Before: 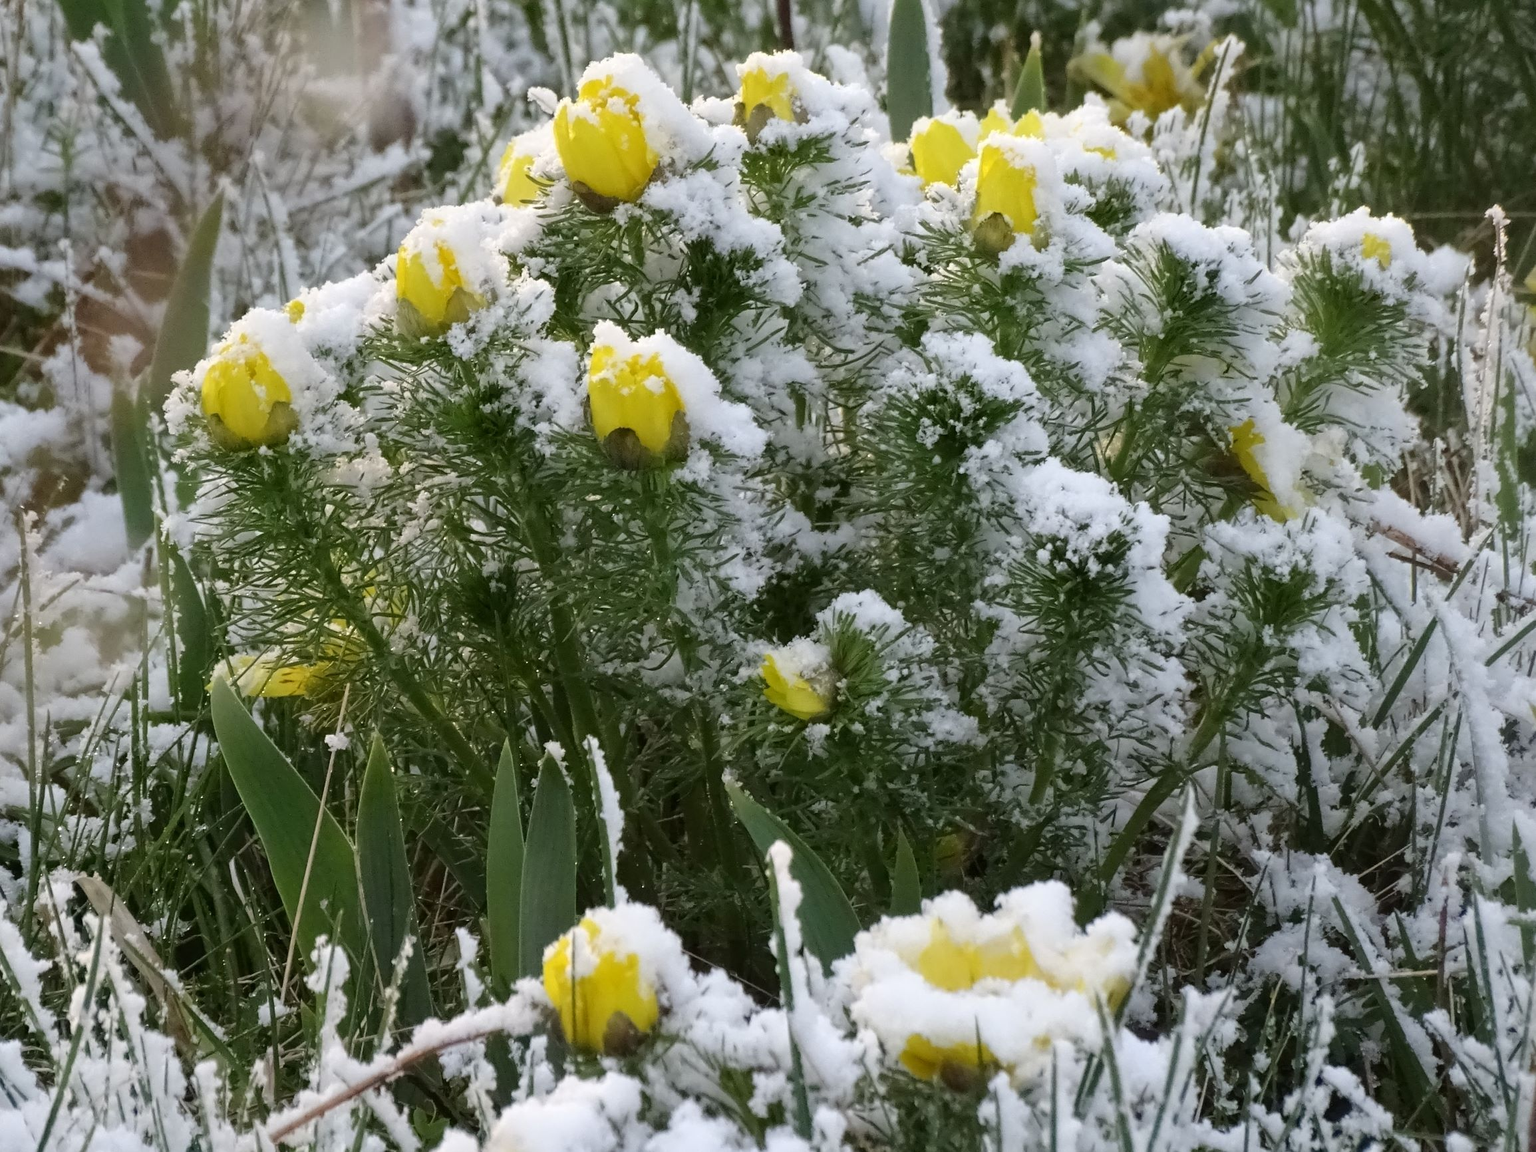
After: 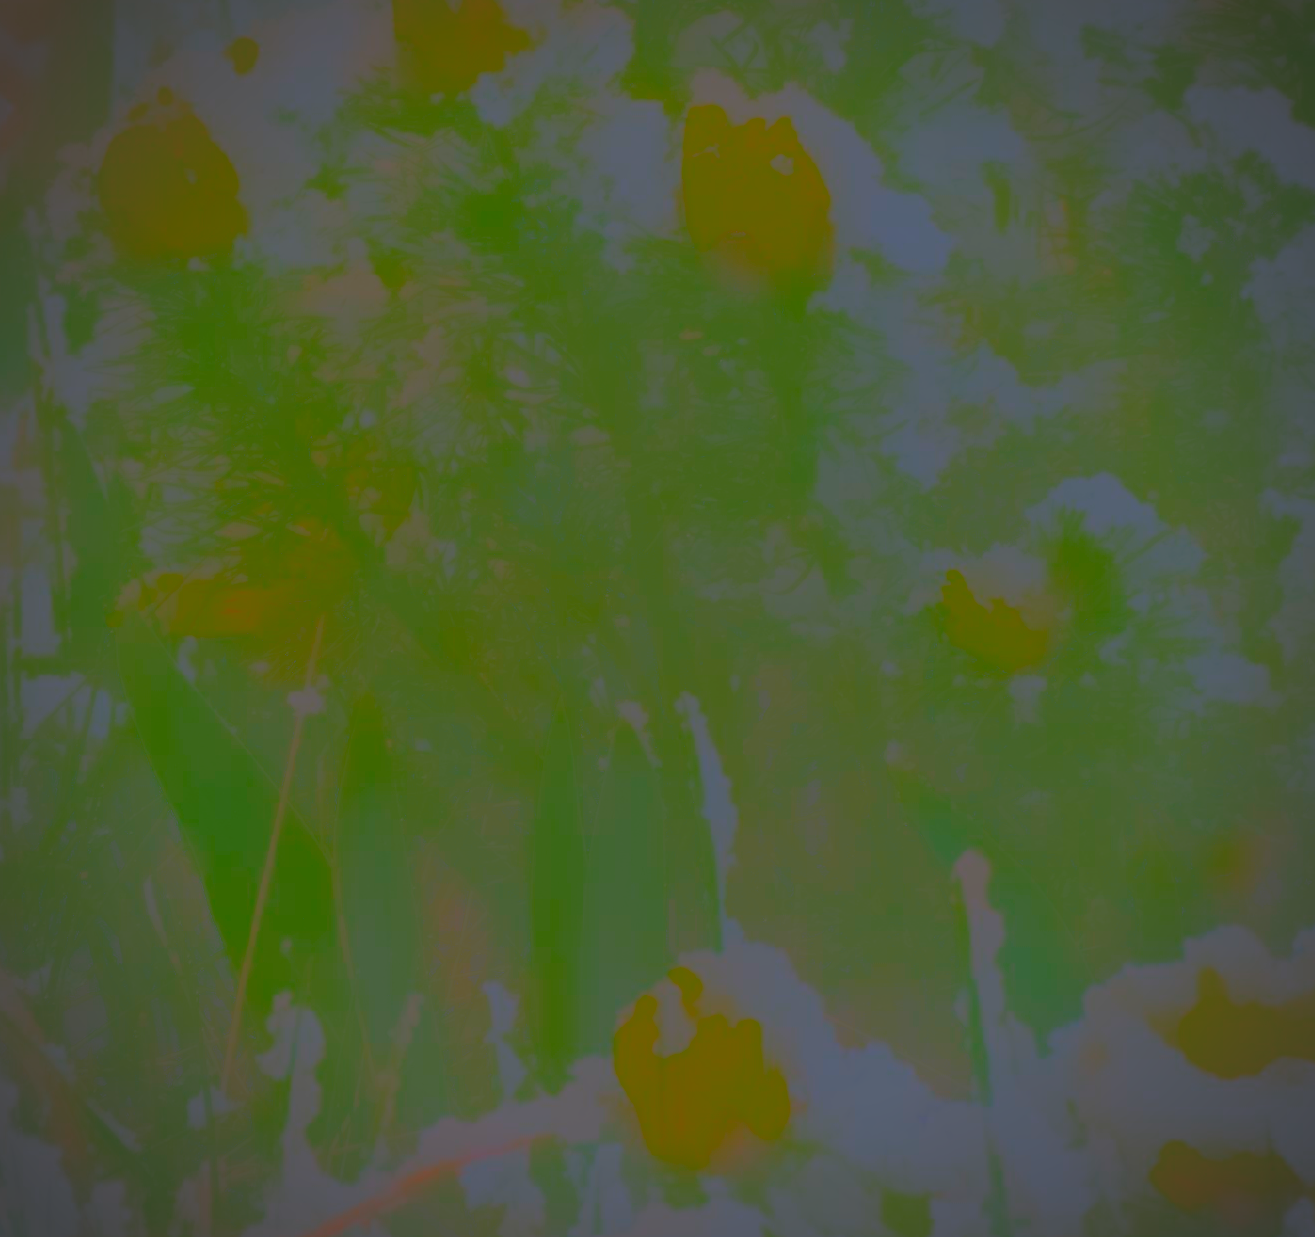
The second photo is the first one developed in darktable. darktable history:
crop: left 8.747%, top 23.889%, right 34.284%, bottom 4.665%
contrast brightness saturation: contrast -0.977, brightness -0.165, saturation 0.769
vignetting: unbound false
